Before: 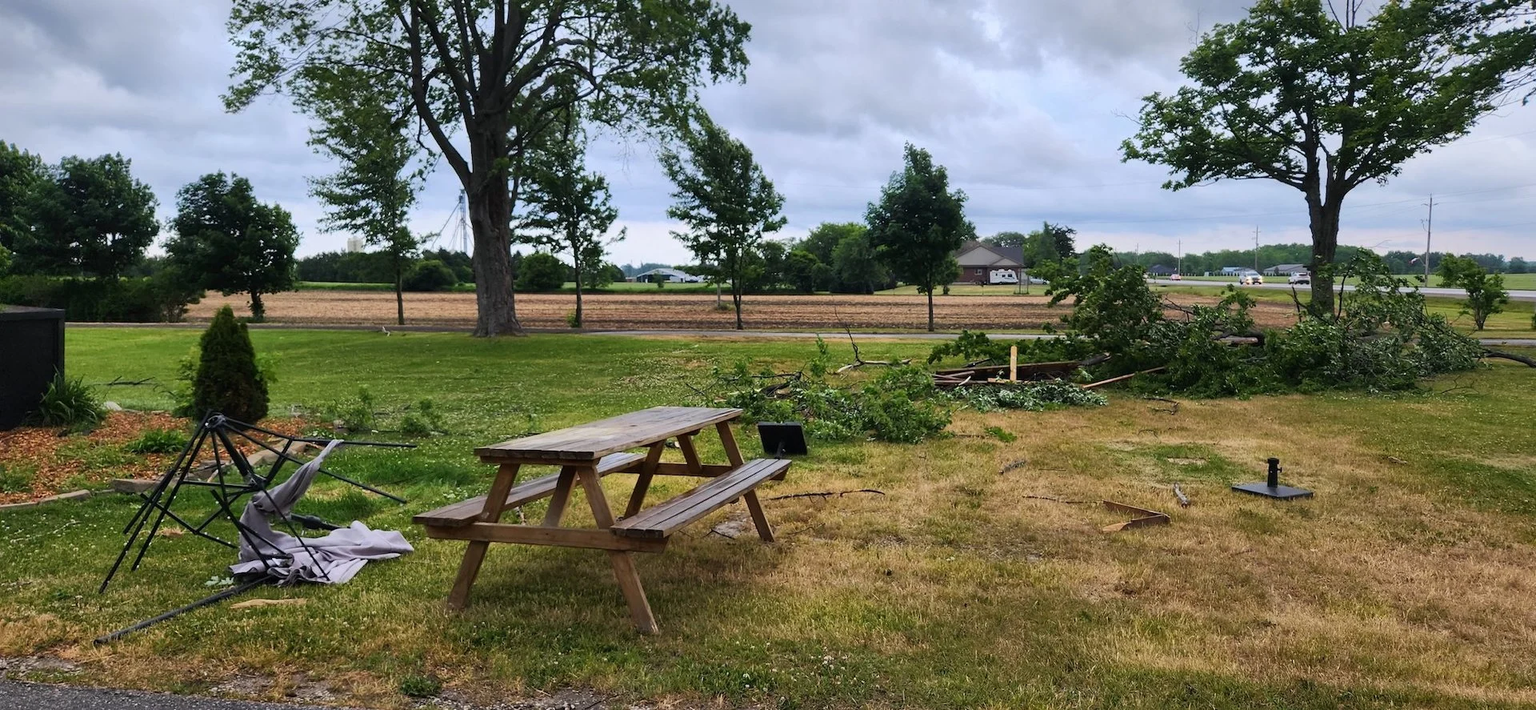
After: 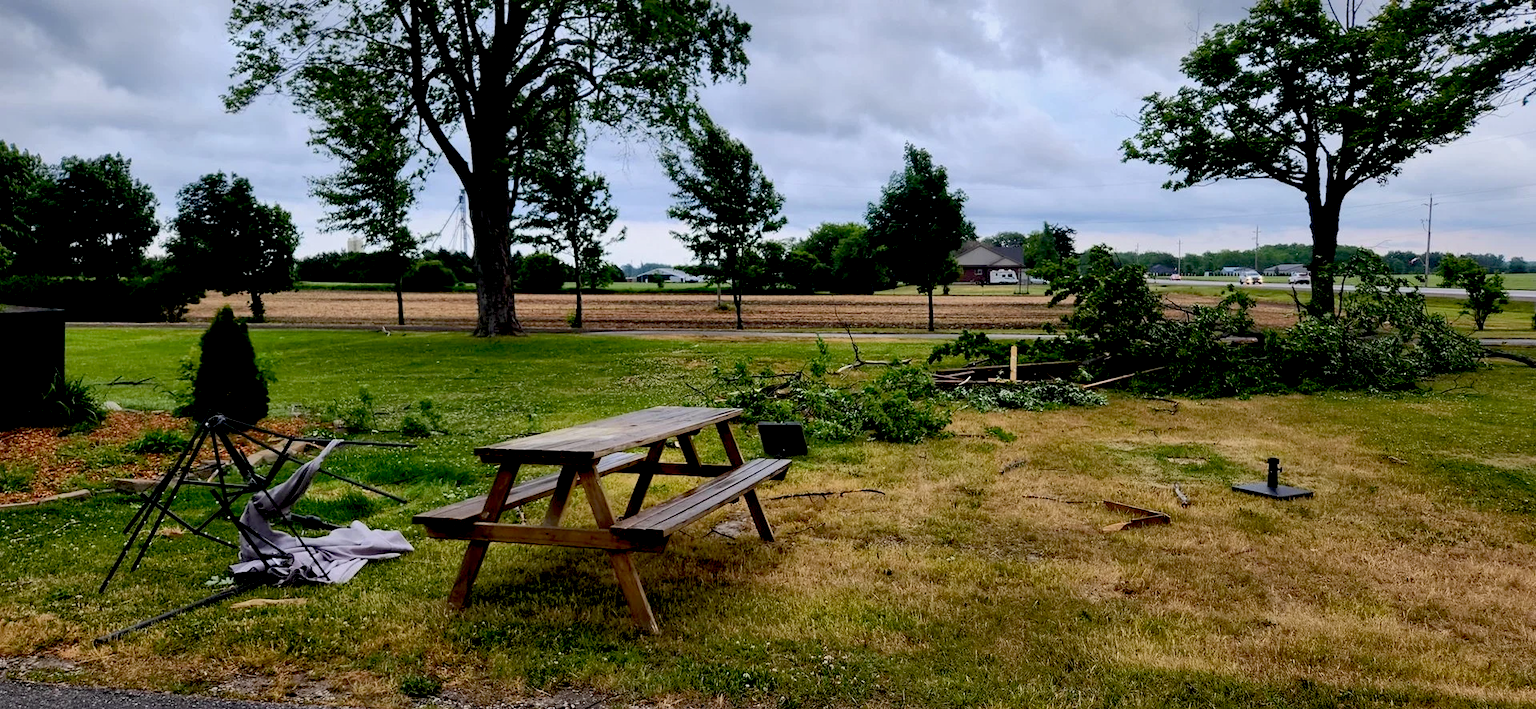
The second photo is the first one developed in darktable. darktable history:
exposure: black level correction 0.029, exposure -0.073 EV, compensate highlight preservation false
bloom: size 15%, threshold 97%, strength 7%
